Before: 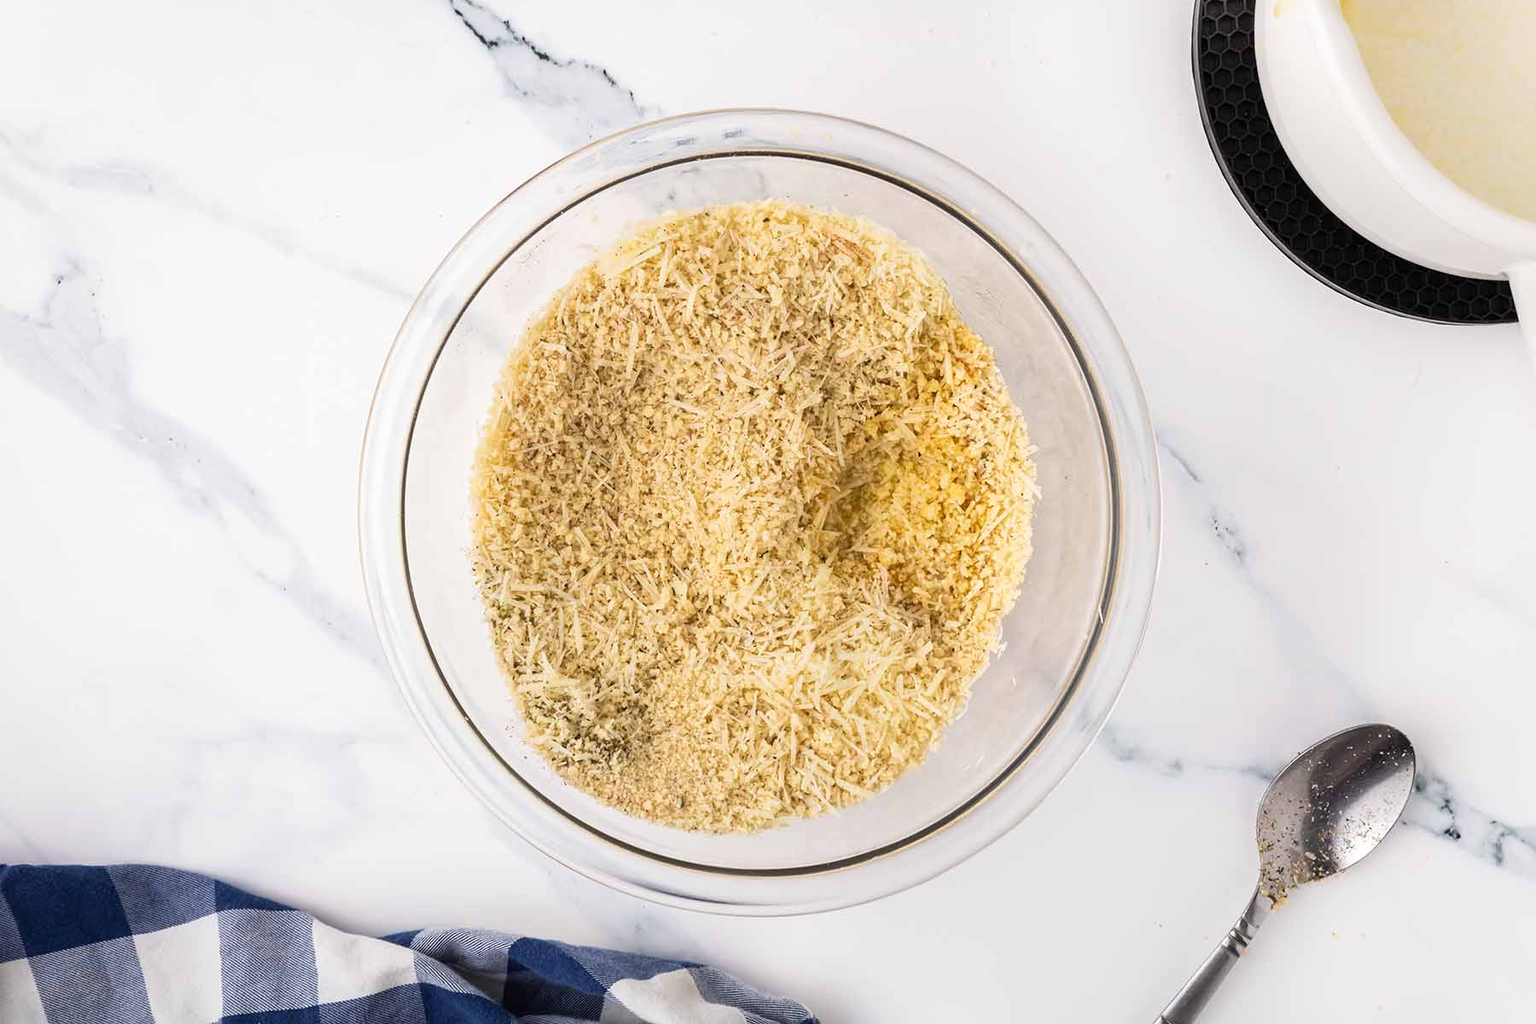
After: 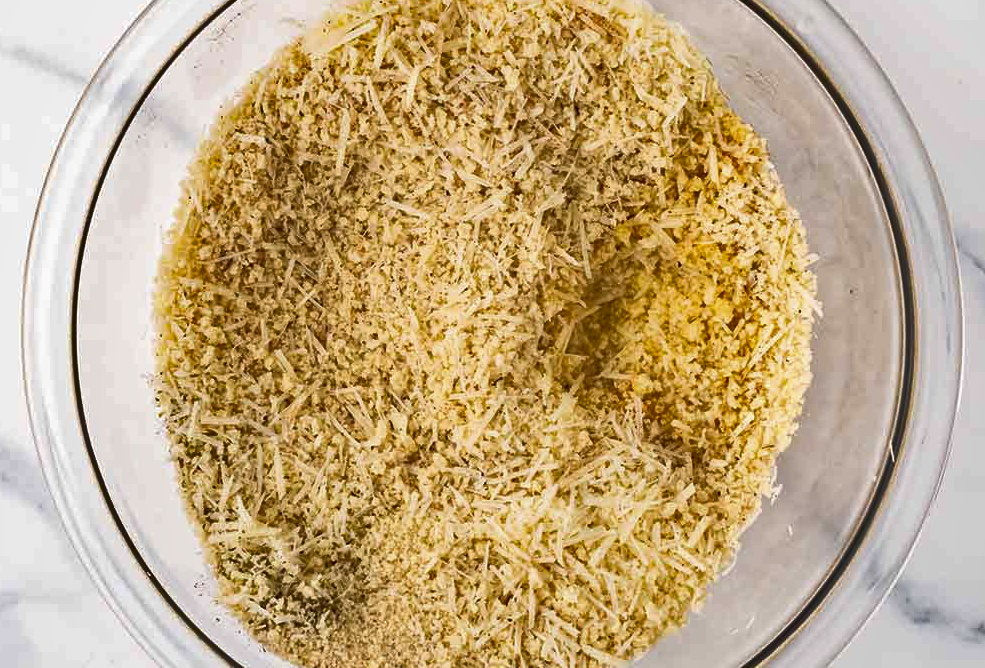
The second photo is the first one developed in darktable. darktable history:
shadows and highlights: radius 109.31, shadows 23.28, highlights -58.89, low approximation 0.01, soften with gaussian
haze removal: compatibility mode true, adaptive false
crop and rotate: left 22.127%, top 22.357%, right 23.148%, bottom 21.919%
